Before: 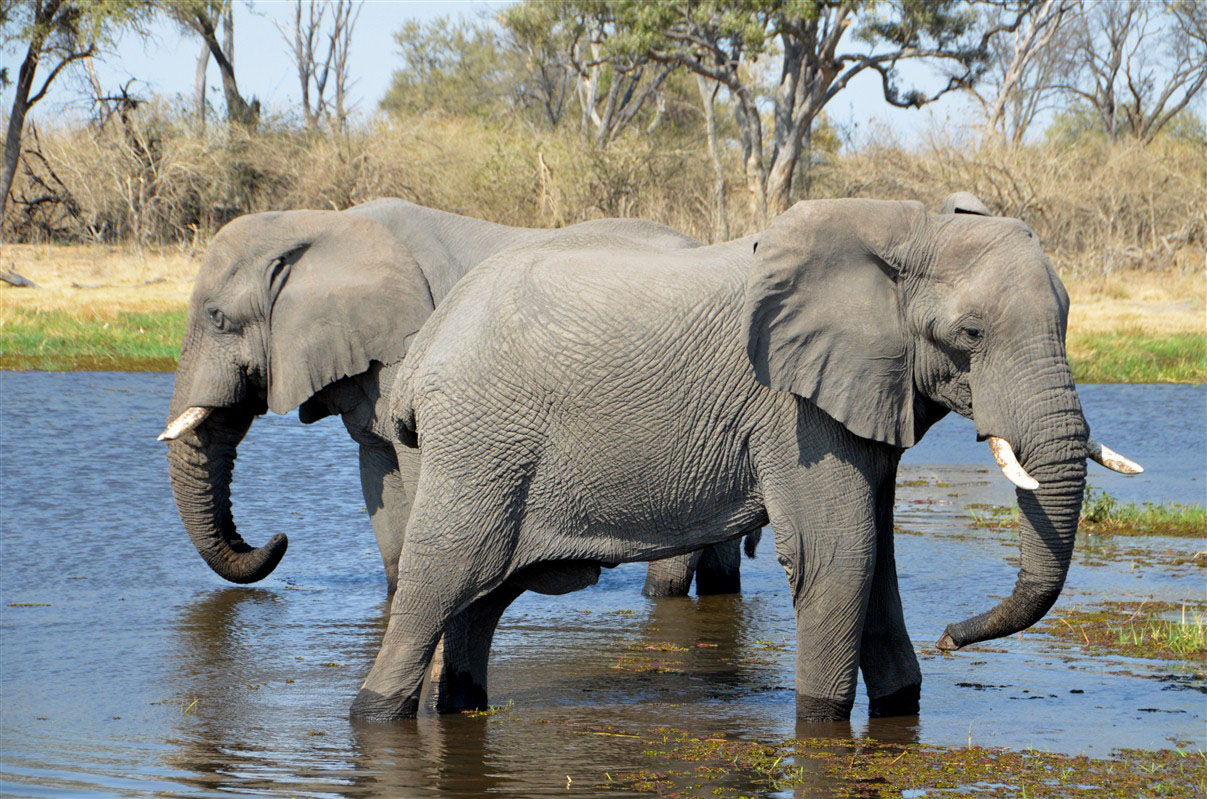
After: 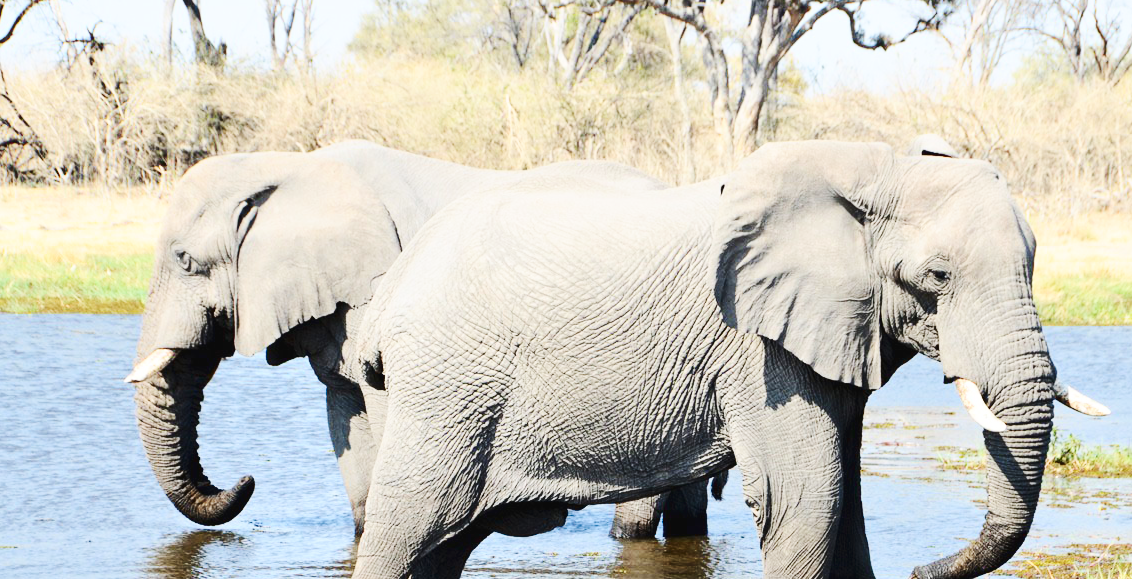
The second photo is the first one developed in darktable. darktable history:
base curve: curves: ch0 [(0, 0.007) (0.028, 0.063) (0.121, 0.311) (0.46, 0.743) (0.859, 0.957) (1, 1)], preserve colors none
crop: left 2.737%, top 7.287%, right 3.421%, bottom 20.179%
contrast brightness saturation: contrast 0.28
color zones: curves: ch0 [(0, 0.5) (0.143, 0.5) (0.286, 0.5) (0.429, 0.5) (0.571, 0.5) (0.714, 0.476) (0.857, 0.5) (1, 0.5)]; ch2 [(0, 0.5) (0.143, 0.5) (0.286, 0.5) (0.429, 0.5) (0.571, 0.5) (0.714, 0.487) (0.857, 0.5) (1, 0.5)]
